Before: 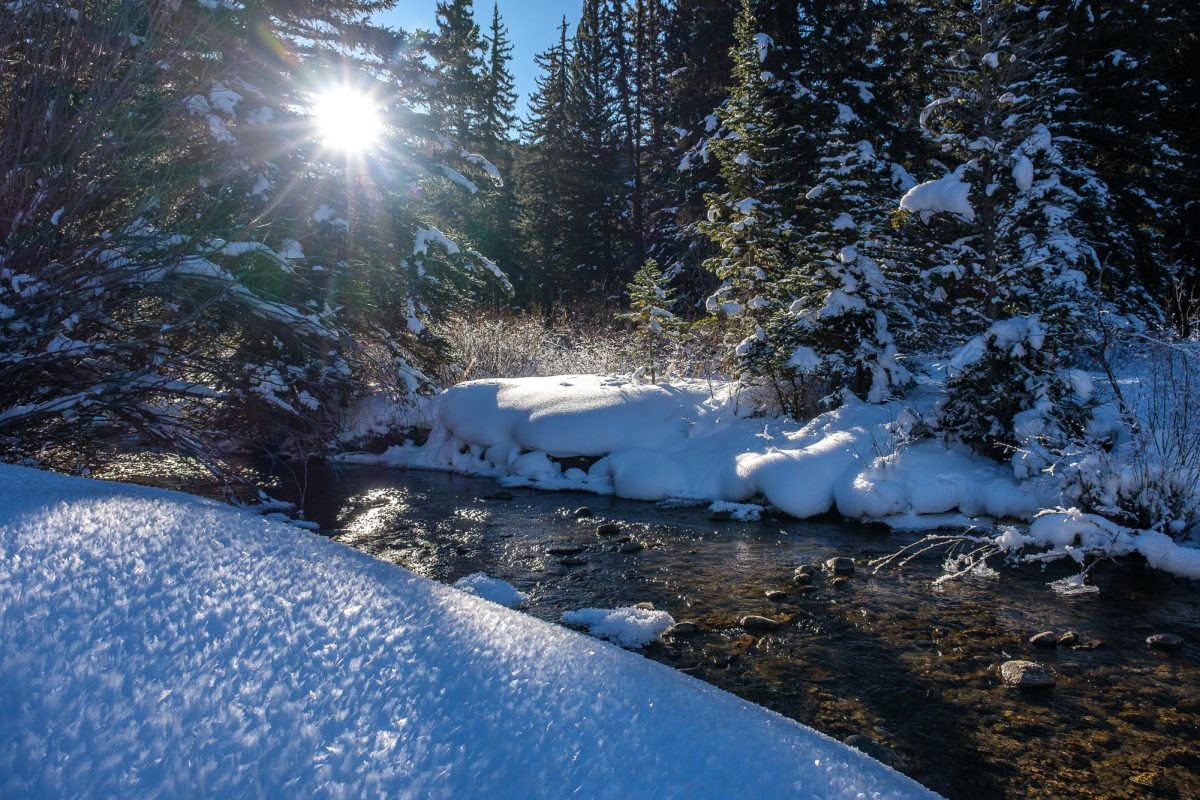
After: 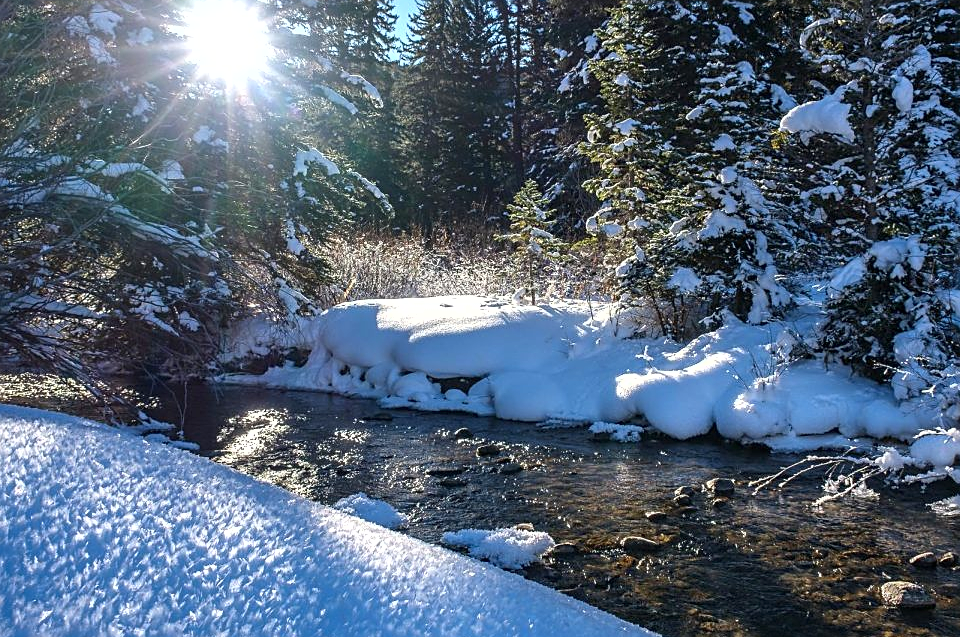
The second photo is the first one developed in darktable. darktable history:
crop and rotate: left 10.015%, top 9.945%, right 9.982%, bottom 10.401%
sharpen: on, module defaults
exposure: exposure 0.602 EV, compensate highlight preservation false
shadows and highlights: shadows 20.93, highlights -81.14, soften with gaussian
